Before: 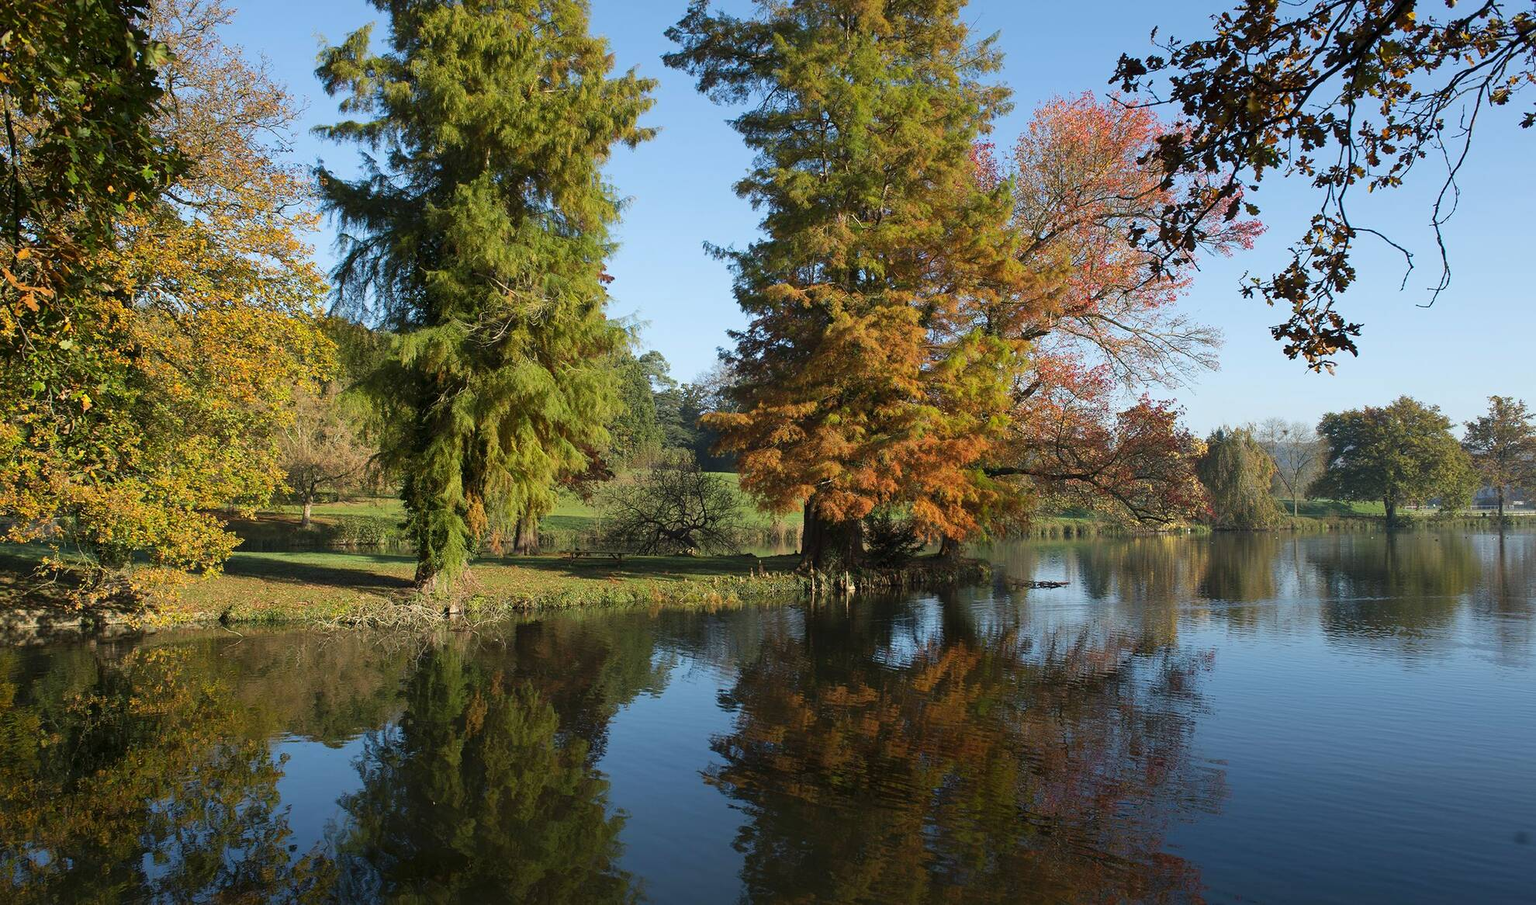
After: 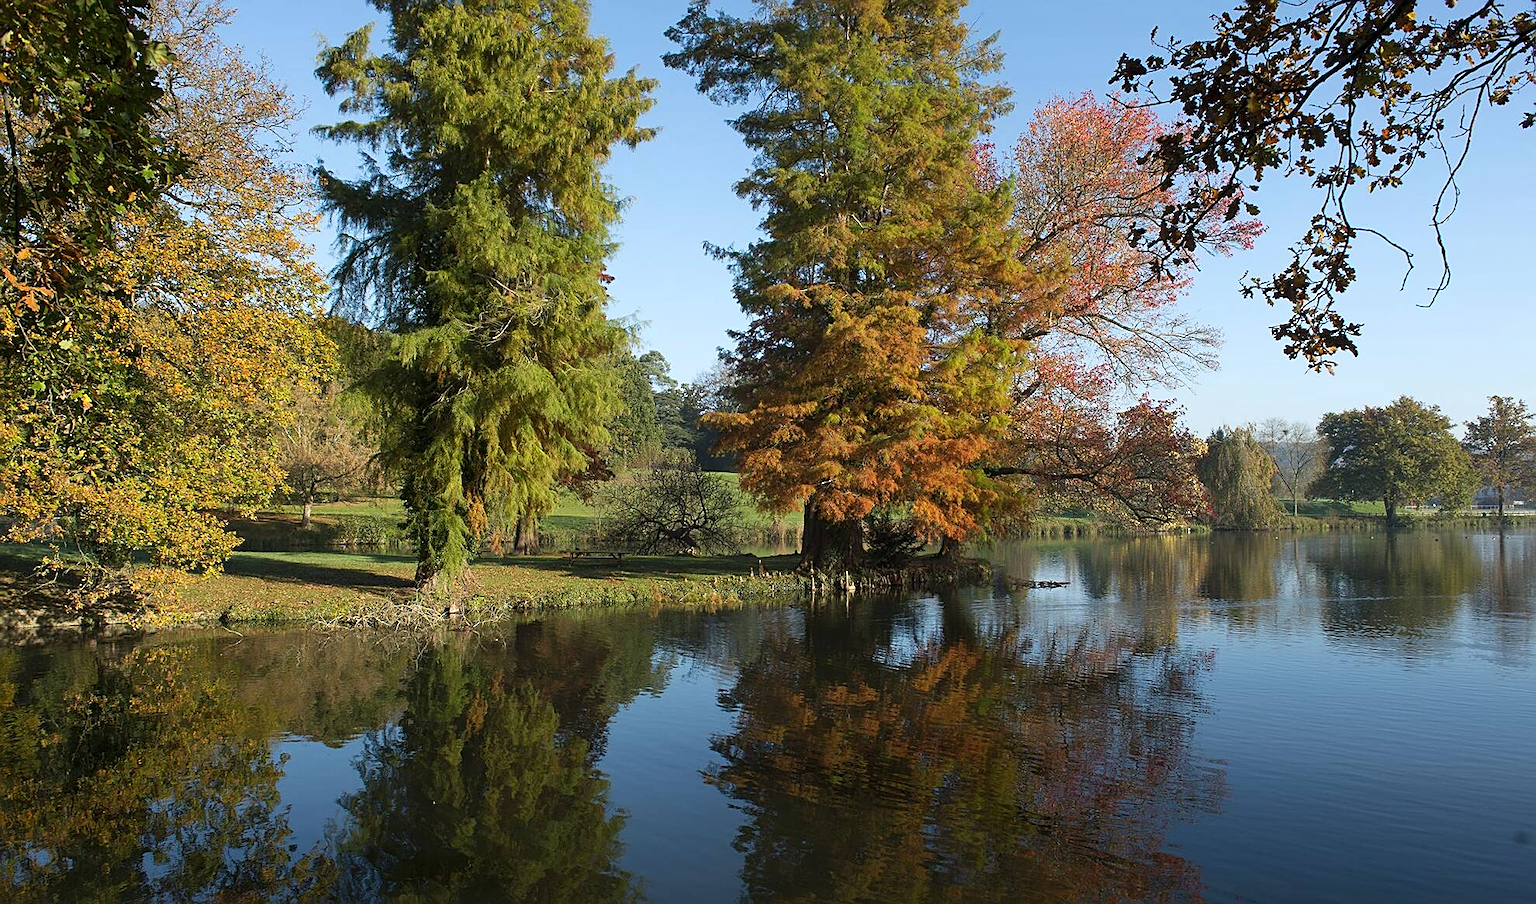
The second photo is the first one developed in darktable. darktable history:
sharpen: on, module defaults
shadows and highlights: shadows 1.22, highlights 41.4
